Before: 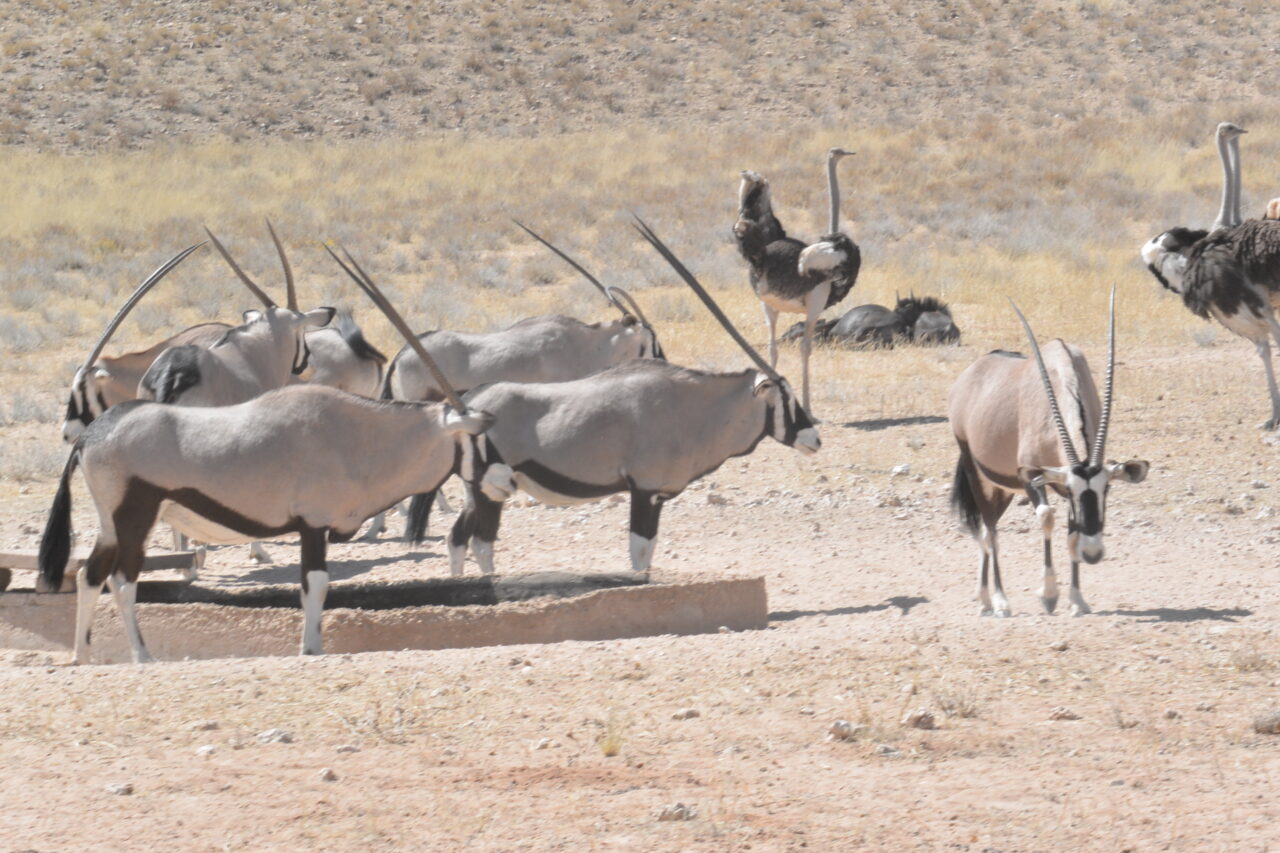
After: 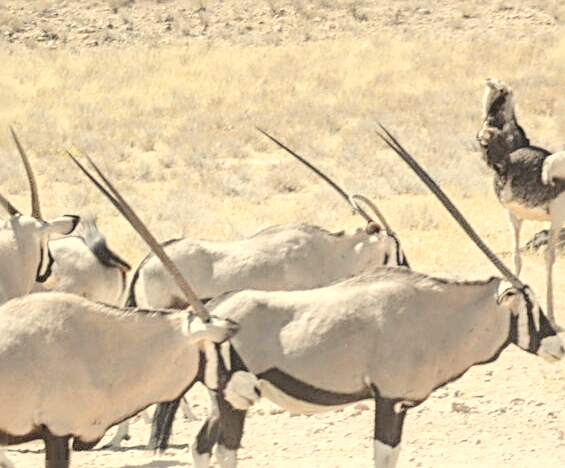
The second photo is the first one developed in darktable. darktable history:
crop: left 20.016%, top 10.887%, right 35.833%, bottom 34.238%
sharpen: radius 3.002, amount 0.774
base curve: curves: ch0 [(0, 0) (0.025, 0.046) (0.112, 0.277) (0.467, 0.74) (0.814, 0.929) (1, 0.942)], preserve colors none
local contrast: highlights 36%, detail 135%
color correction: highlights a* 1.49, highlights b* 17.79
exposure: black level correction 0.001, compensate highlight preservation false
